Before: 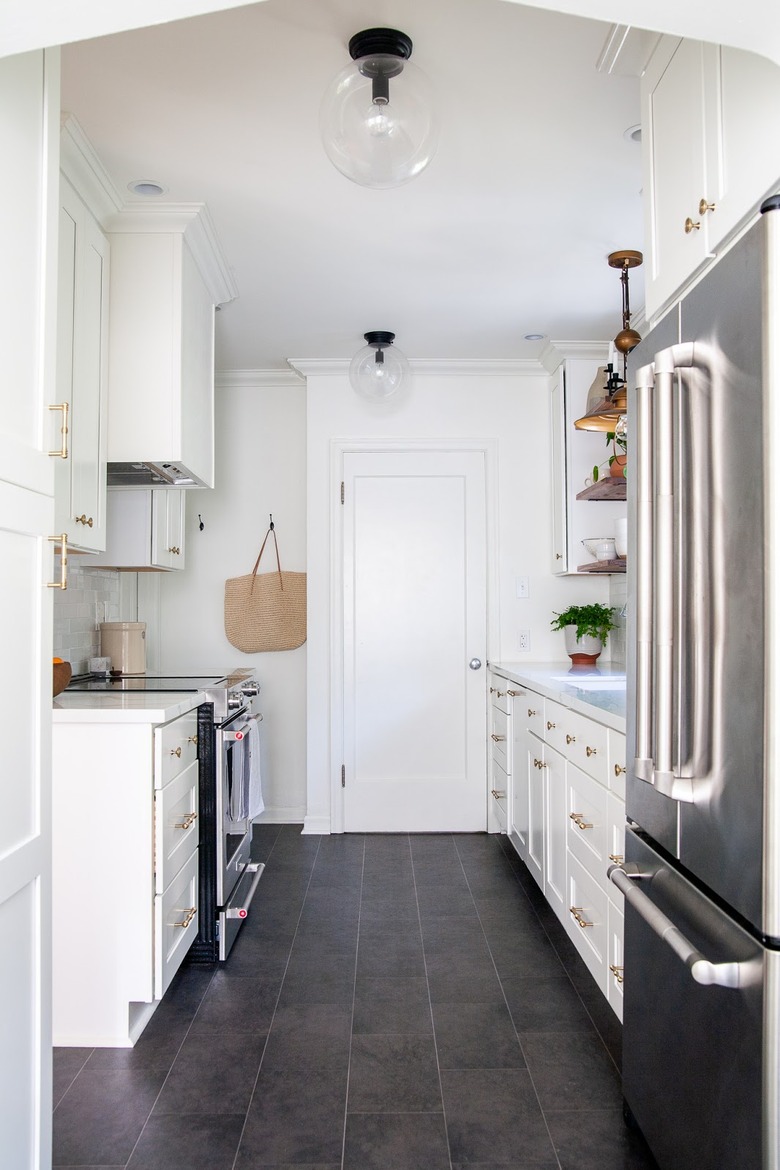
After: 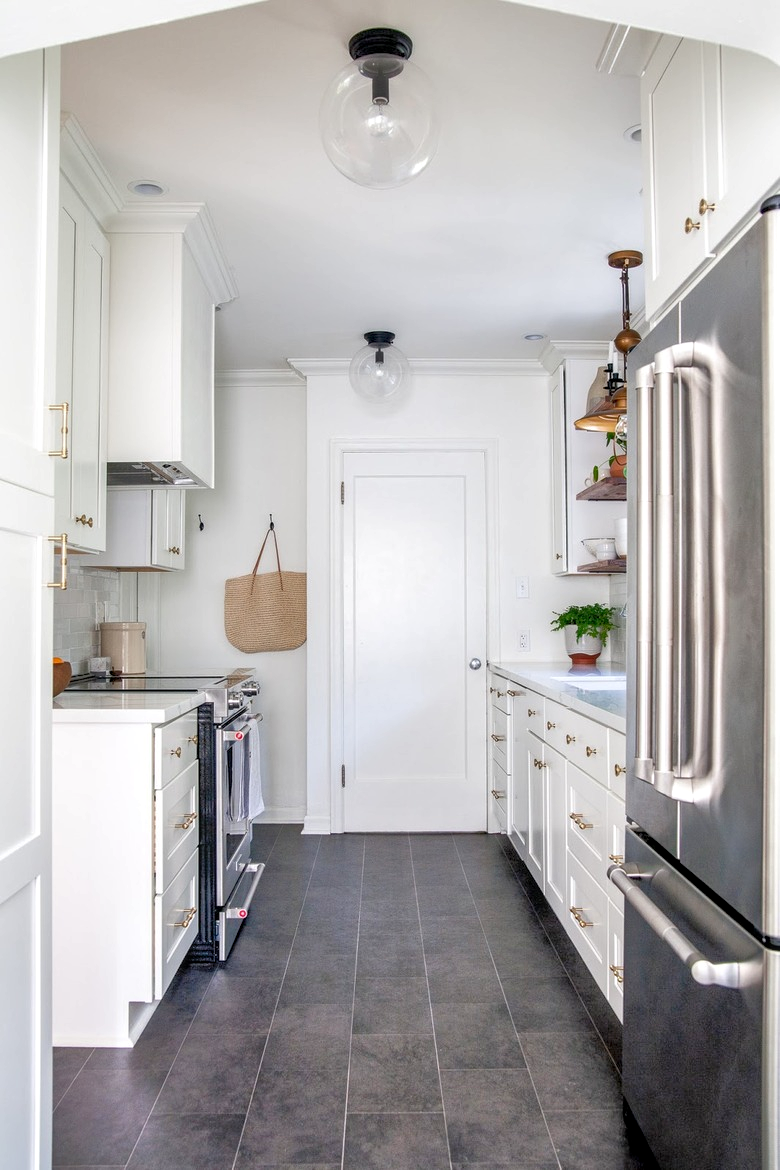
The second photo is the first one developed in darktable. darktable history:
tone equalizer: -7 EV 0.164 EV, -6 EV 0.635 EV, -5 EV 1.14 EV, -4 EV 1.37 EV, -3 EV 1.12 EV, -2 EV 0.6 EV, -1 EV 0.15 EV
local contrast: detail 130%
